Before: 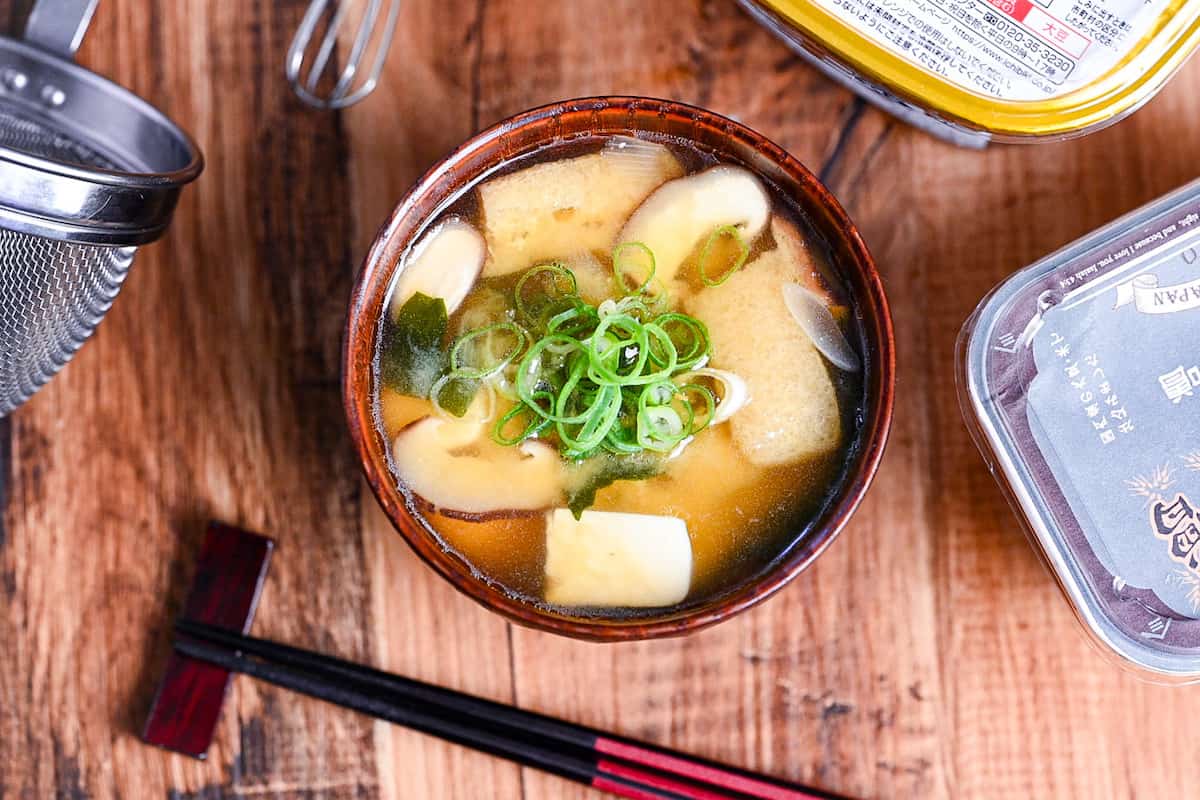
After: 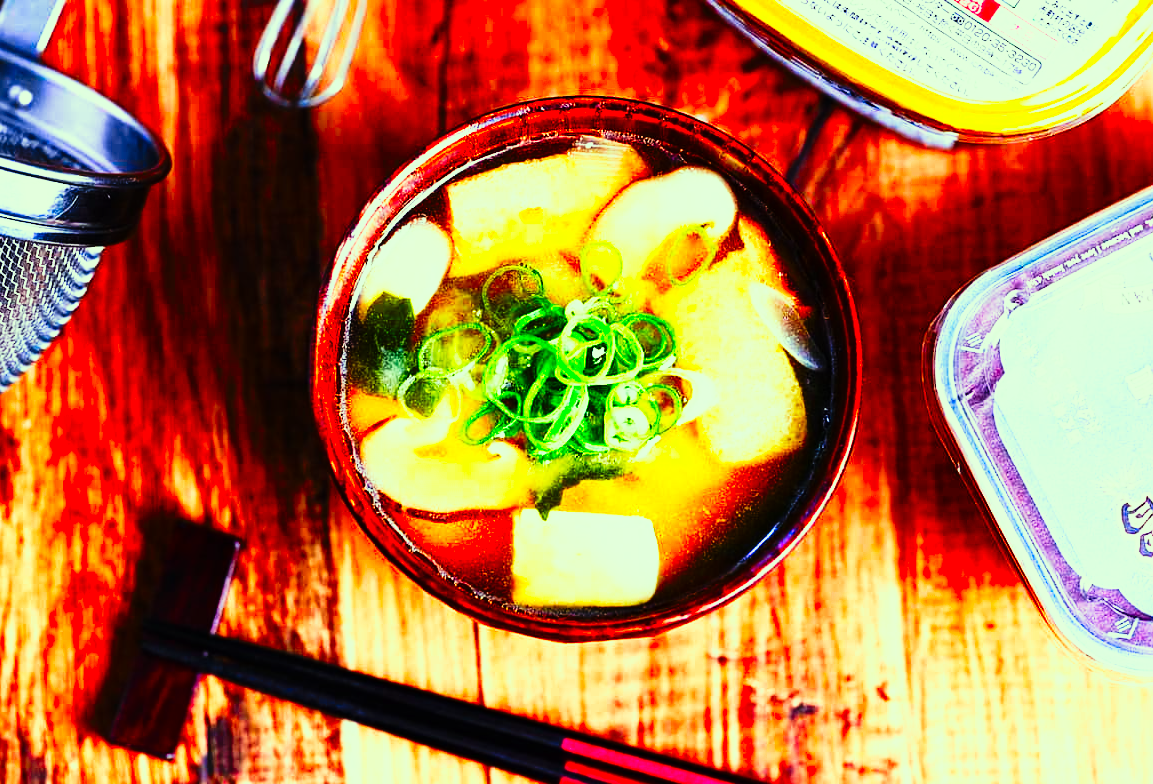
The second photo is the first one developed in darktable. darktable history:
crop and rotate: left 2.761%, right 1.129%, bottom 1.961%
color correction: highlights a* -10.96, highlights b* 9.86, saturation 1.72
tone curve: curves: ch0 [(0, 0) (0.003, 0.003) (0.011, 0.006) (0.025, 0.01) (0.044, 0.015) (0.069, 0.02) (0.1, 0.027) (0.136, 0.036) (0.177, 0.05) (0.224, 0.07) (0.277, 0.12) (0.335, 0.208) (0.399, 0.334) (0.468, 0.473) (0.543, 0.636) (0.623, 0.795) (0.709, 0.907) (0.801, 0.97) (0.898, 0.989) (1, 1)], preserve colors none
